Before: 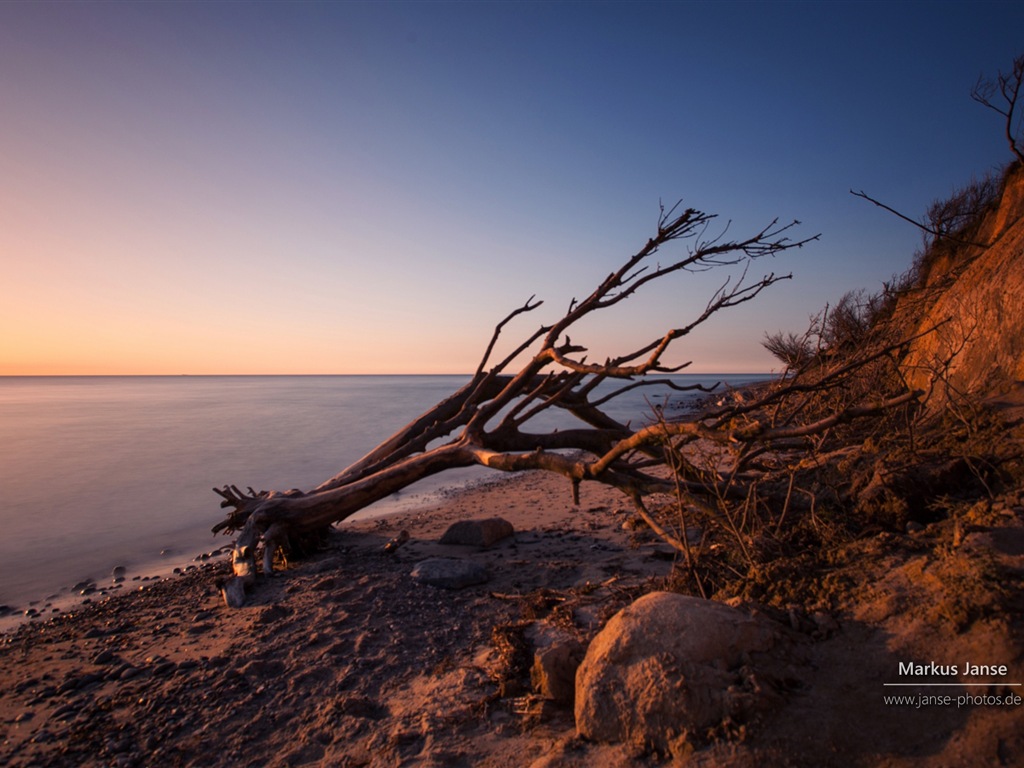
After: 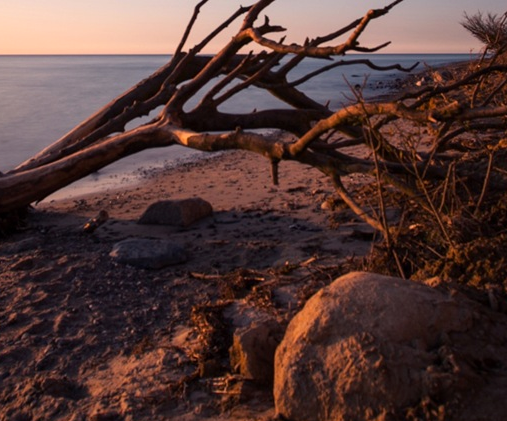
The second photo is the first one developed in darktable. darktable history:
crop: left 29.461%, top 41.698%, right 20.976%, bottom 3.461%
contrast brightness saturation: contrast 0.099, brightness 0.019, saturation 0.016
